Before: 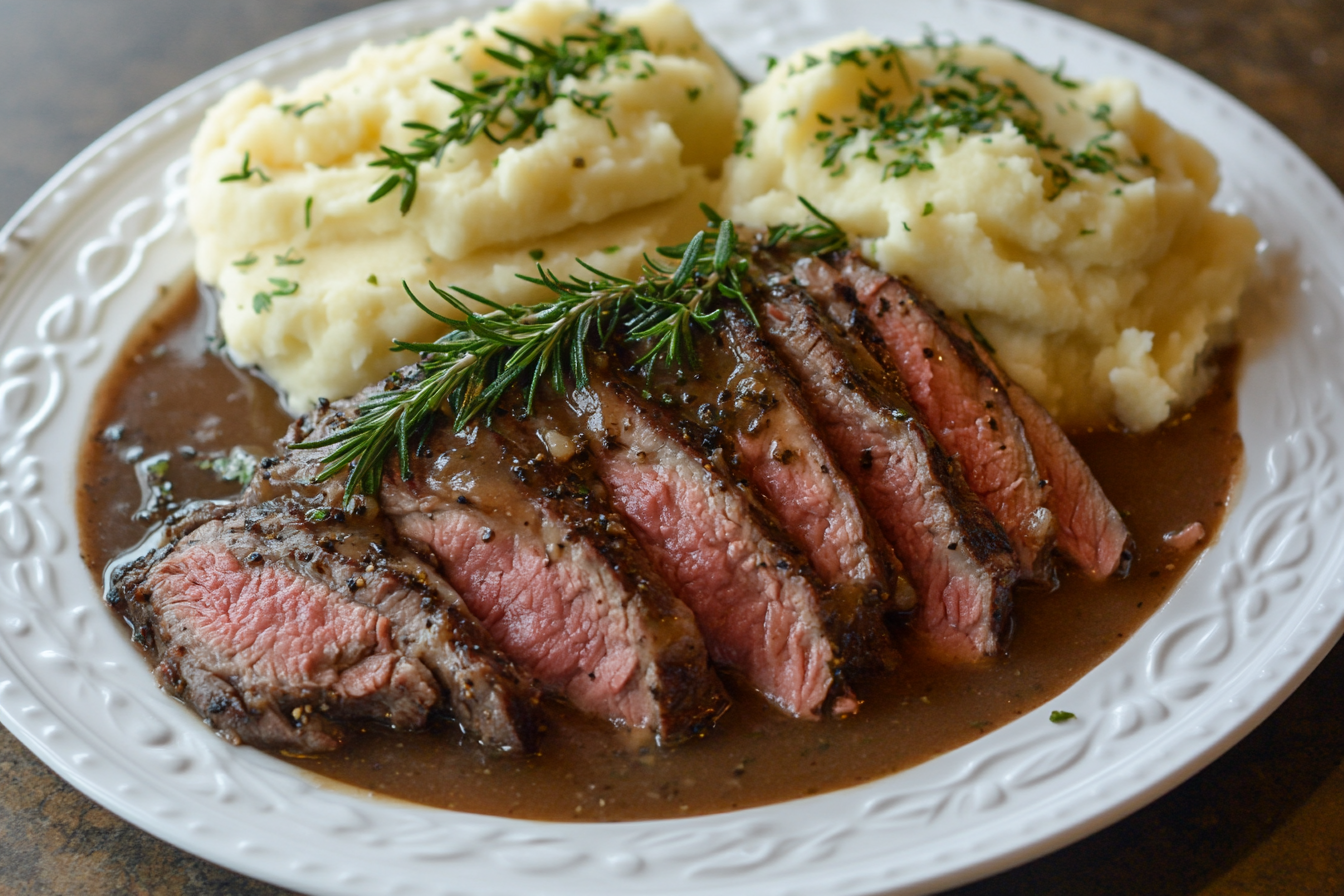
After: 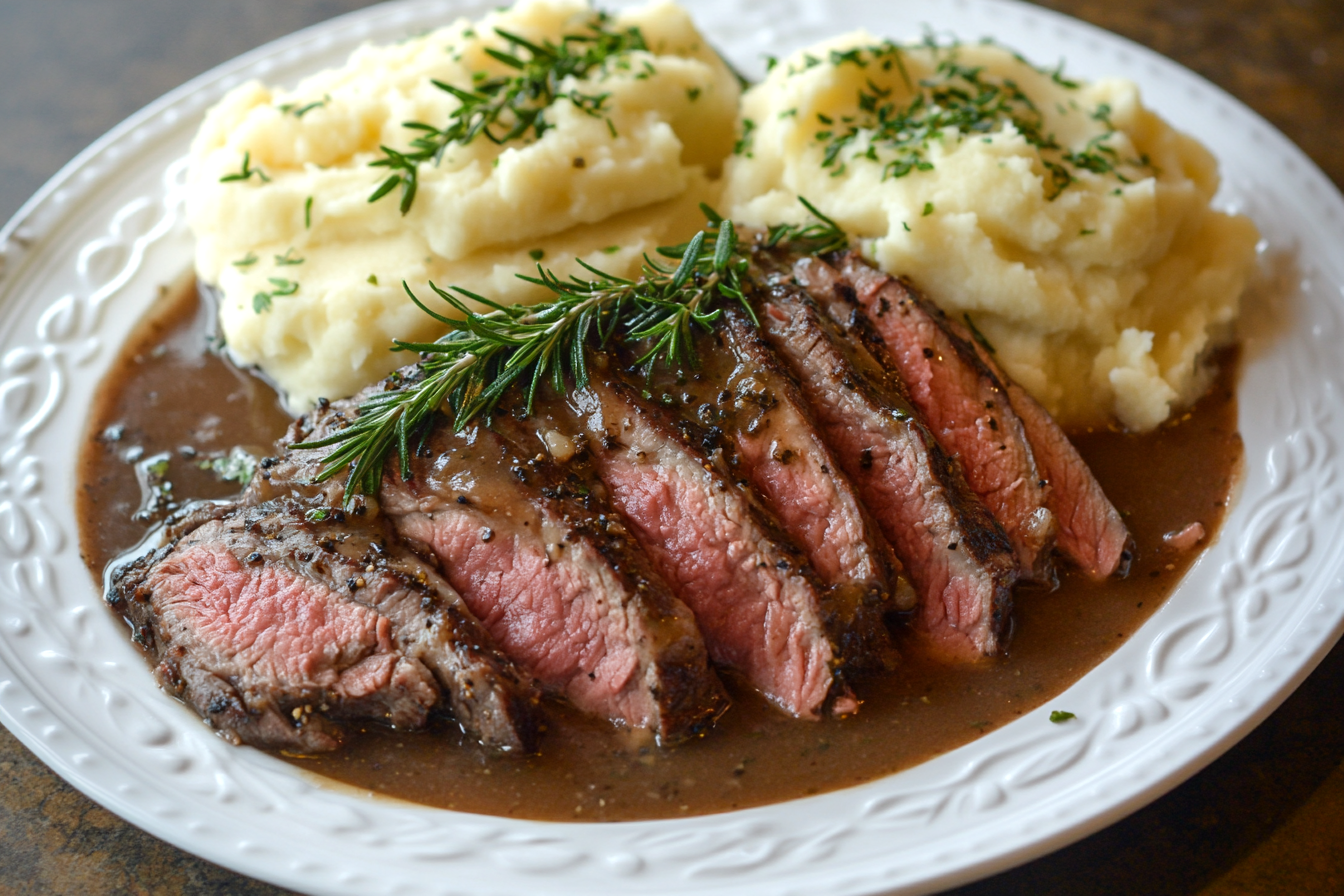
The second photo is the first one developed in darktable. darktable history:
vignetting: fall-off start 88.53%, fall-off radius 44.2%, saturation 0.376, width/height ratio 1.161
exposure: exposure 0.29 EV, compensate highlight preservation false
